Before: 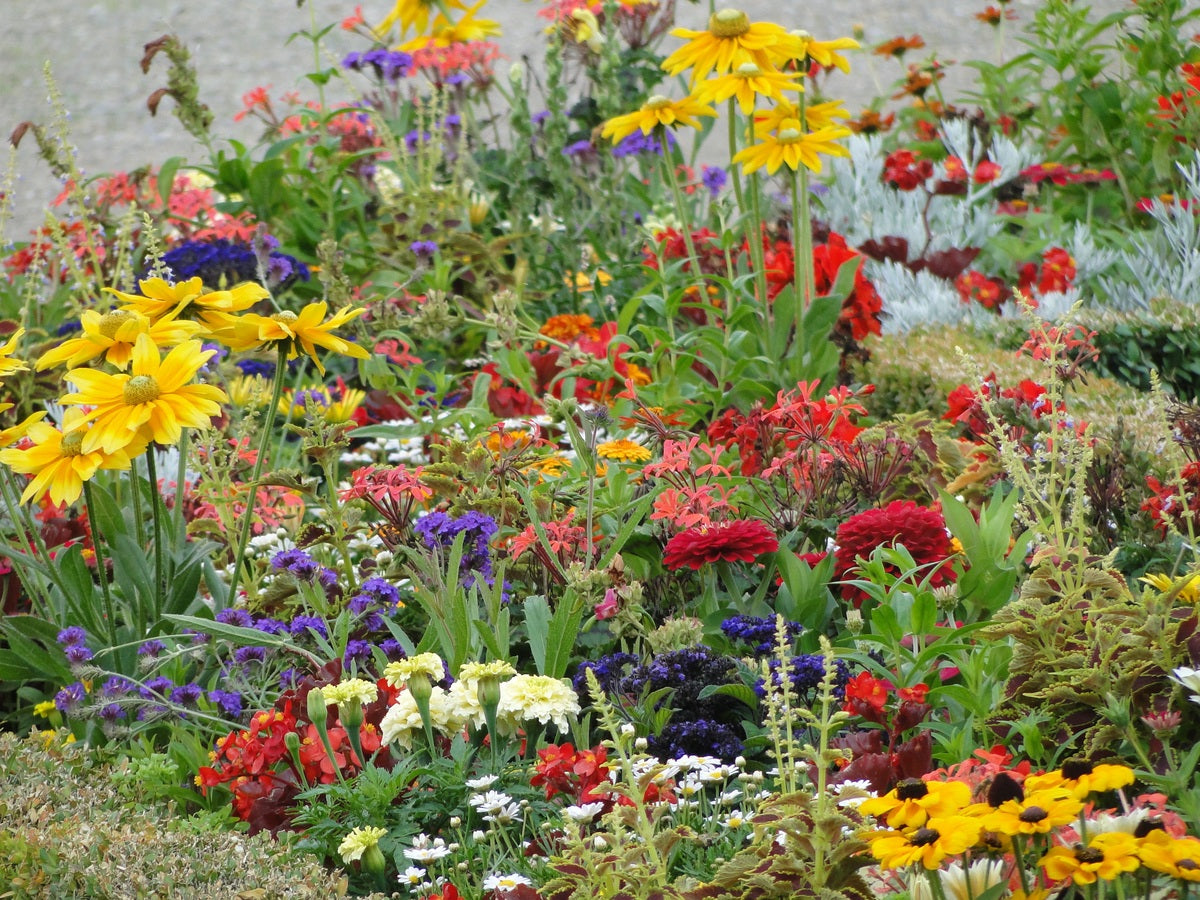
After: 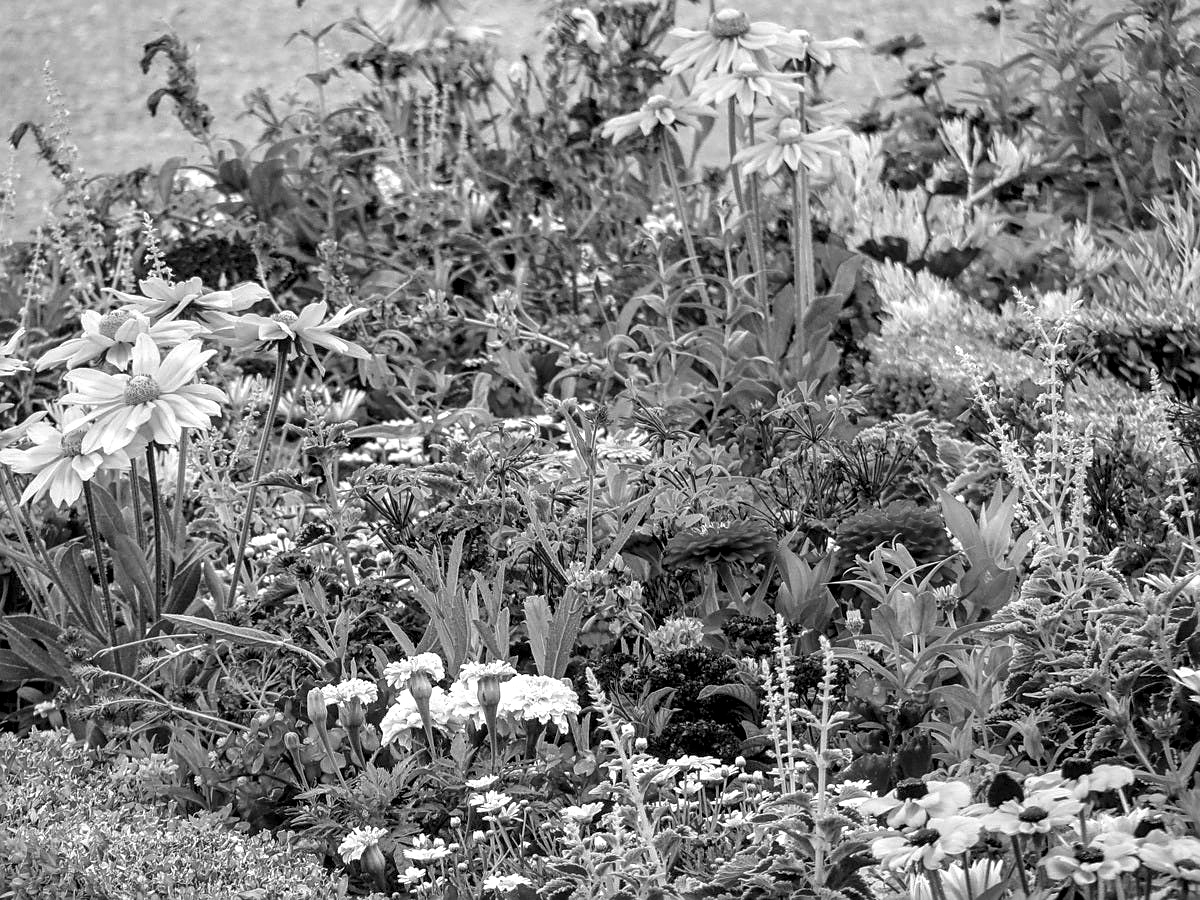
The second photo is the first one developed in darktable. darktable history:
sharpen: on, module defaults
monochrome: a -3.63, b -0.465
local contrast: highlights 60%, shadows 60%, detail 160%
tone equalizer: on, module defaults
